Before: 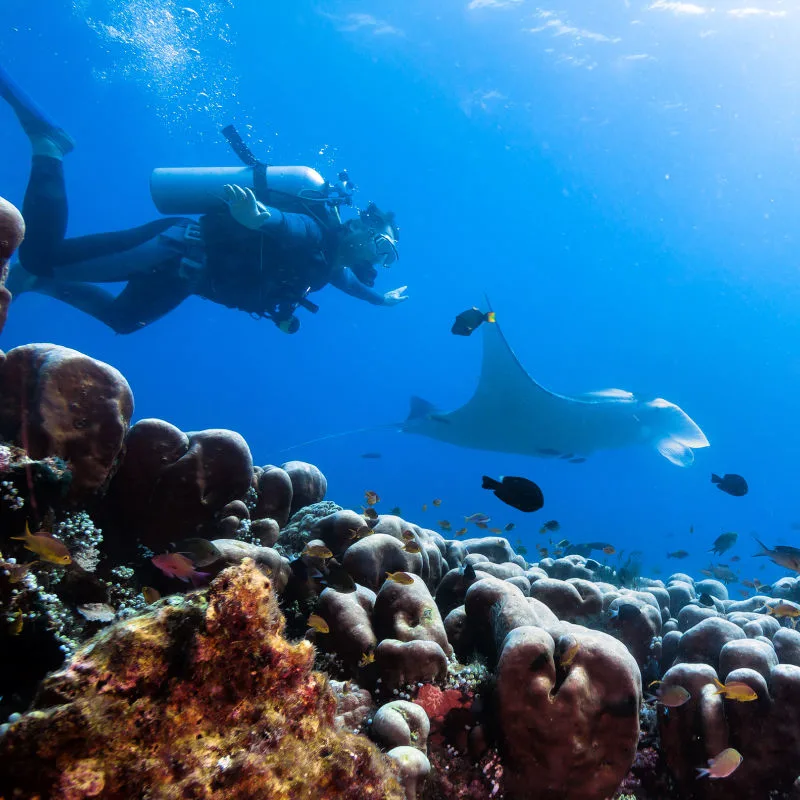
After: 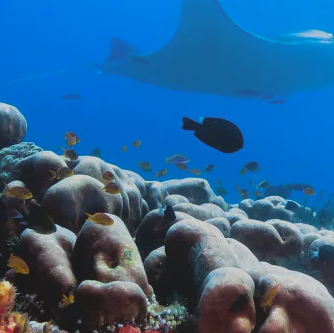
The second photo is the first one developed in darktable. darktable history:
crop: left 37.577%, top 44.975%, right 20.583%, bottom 13.366%
local contrast: detail 71%
